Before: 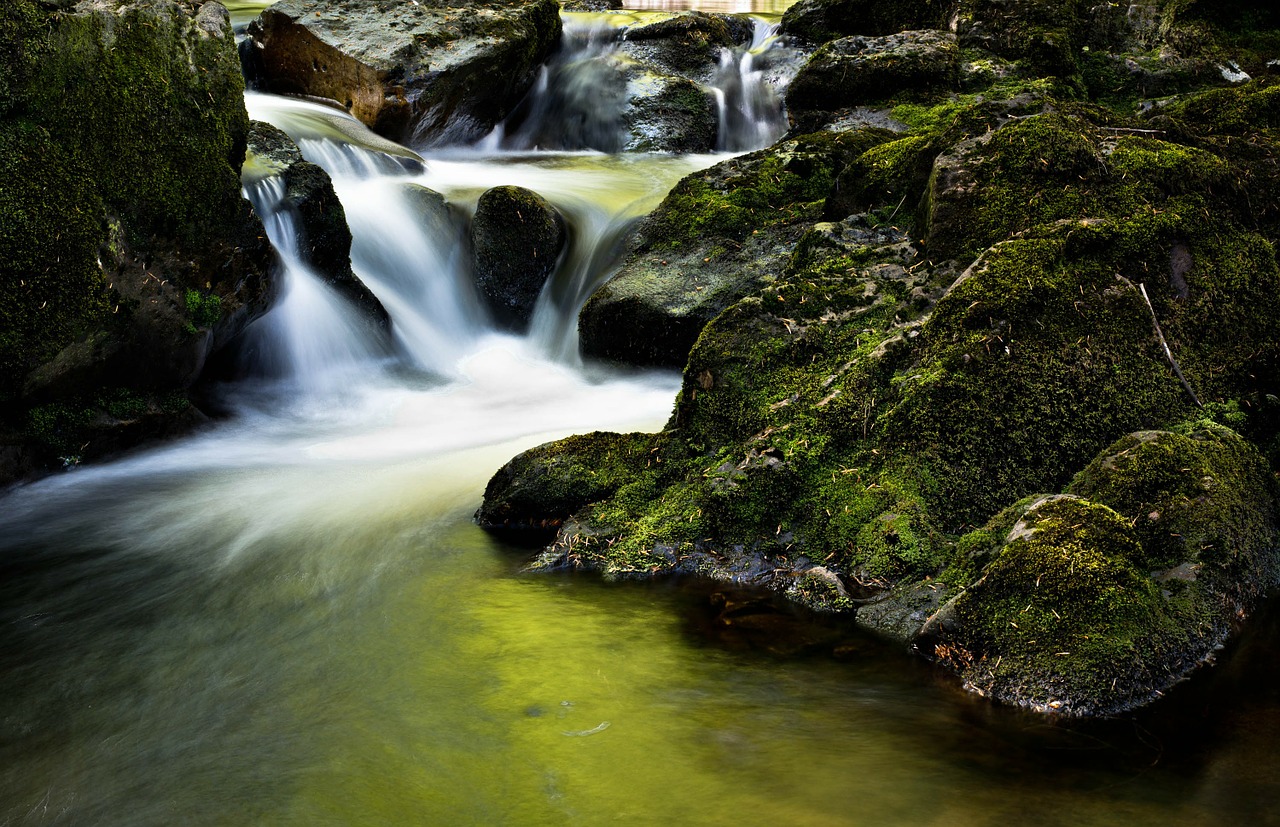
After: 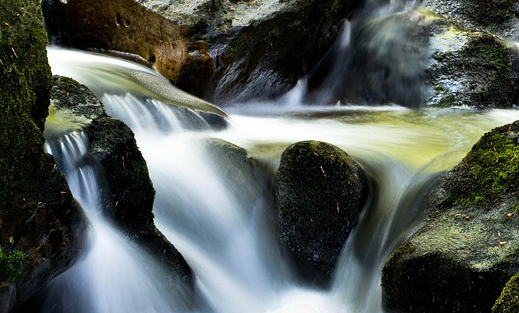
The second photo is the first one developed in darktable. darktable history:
crop: left 15.452%, top 5.459%, right 43.956%, bottom 56.62%
tone equalizer: on, module defaults
